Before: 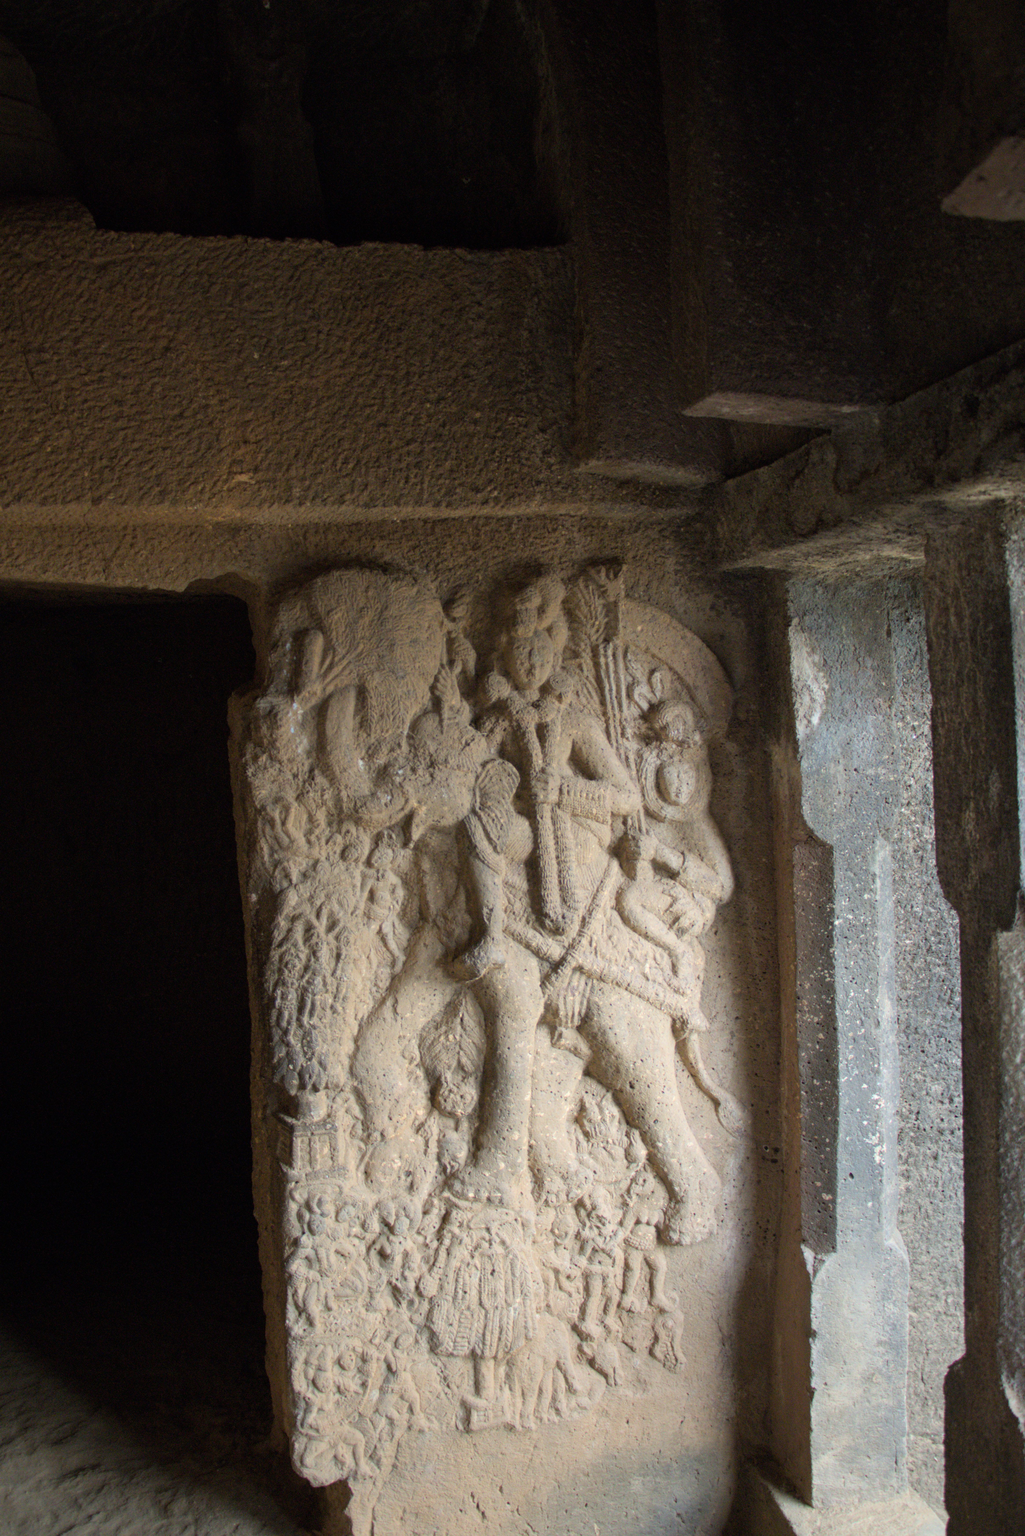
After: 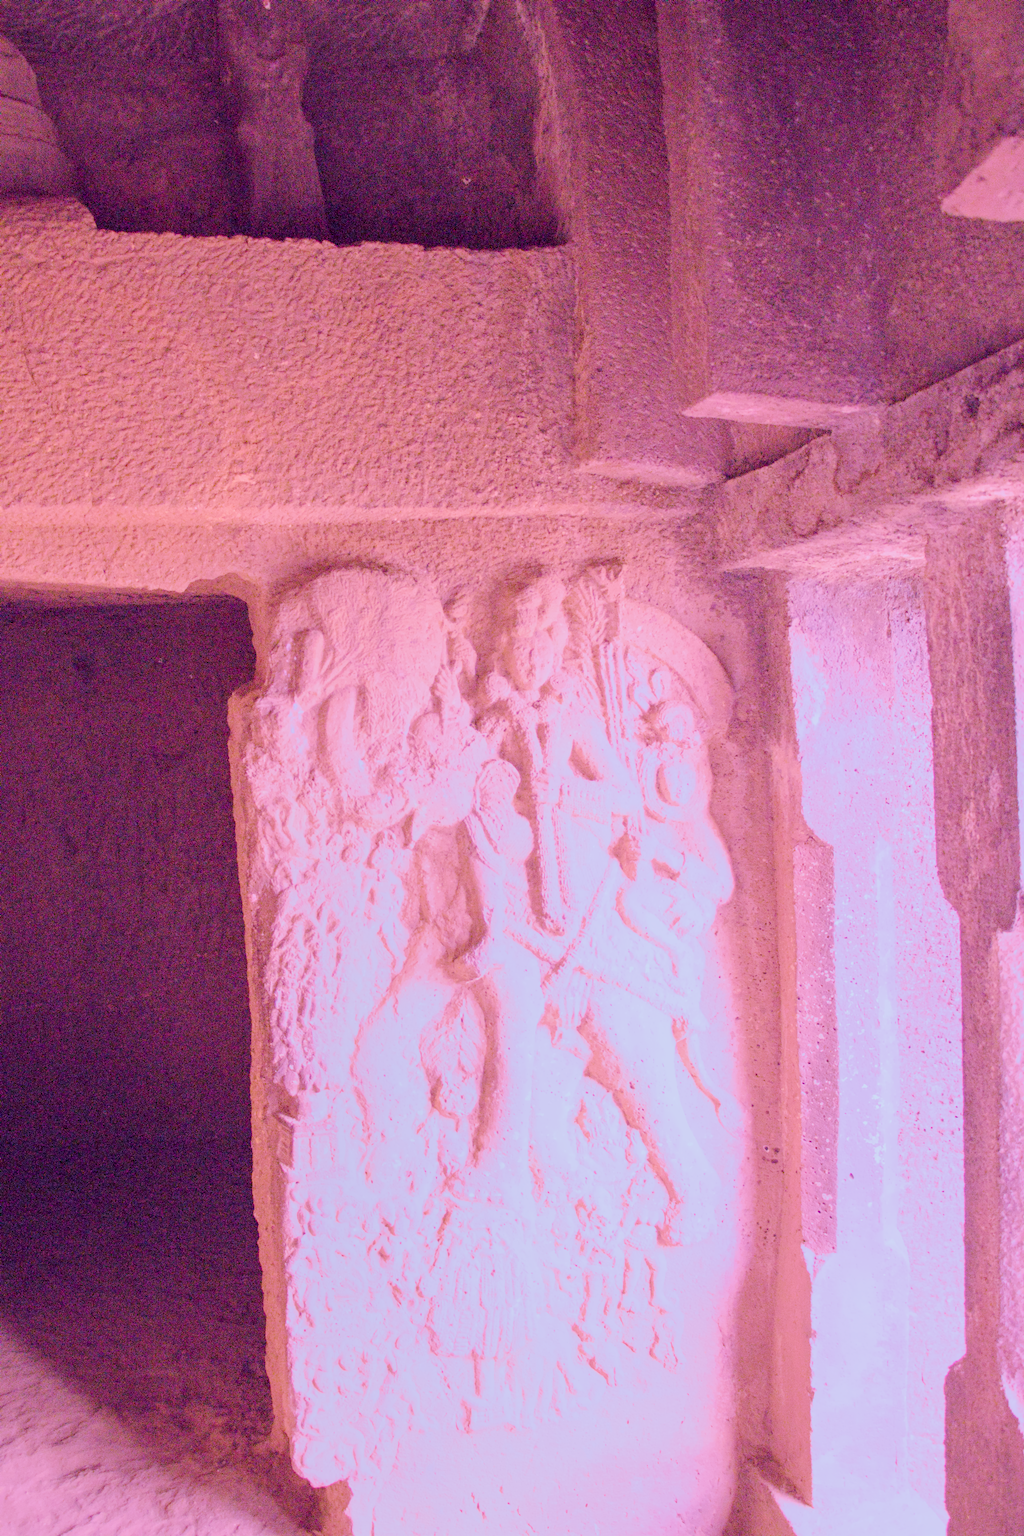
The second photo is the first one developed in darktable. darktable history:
local contrast: on, module defaults
color calibration: x 0.38, y 0.39, temperature 4086.04 K
denoise (profiled): preserve shadows 1.52, scattering 0.002, a [-1, 0, 0], compensate highlight preservation false
exposure: black level correction 0, exposure 0.7 EV, compensate exposure bias true, compensate highlight preservation false
filmic rgb: black relative exposure -6.82 EV, white relative exposure 5.89 EV, hardness 2.71
haze removal: compatibility mode true, adaptive false
highlight reconstruction: on, module defaults
lens correction: scale 1, crop 1, focal 35, aperture 9, distance 1000, camera "Canon EOS RP", lens "Canon RF 35mm F1.8 MACRO IS STM"
white balance: red 2.229, blue 1.46
velvia: on, module defaults
color balance rgb: perceptual saturation grading › global saturation 45%, perceptual saturation grading › highlights -25%, perceptual saturation grading › shadows 50%, perceptual brilliance grading › global brilliance 3%, global vibrance 3%
